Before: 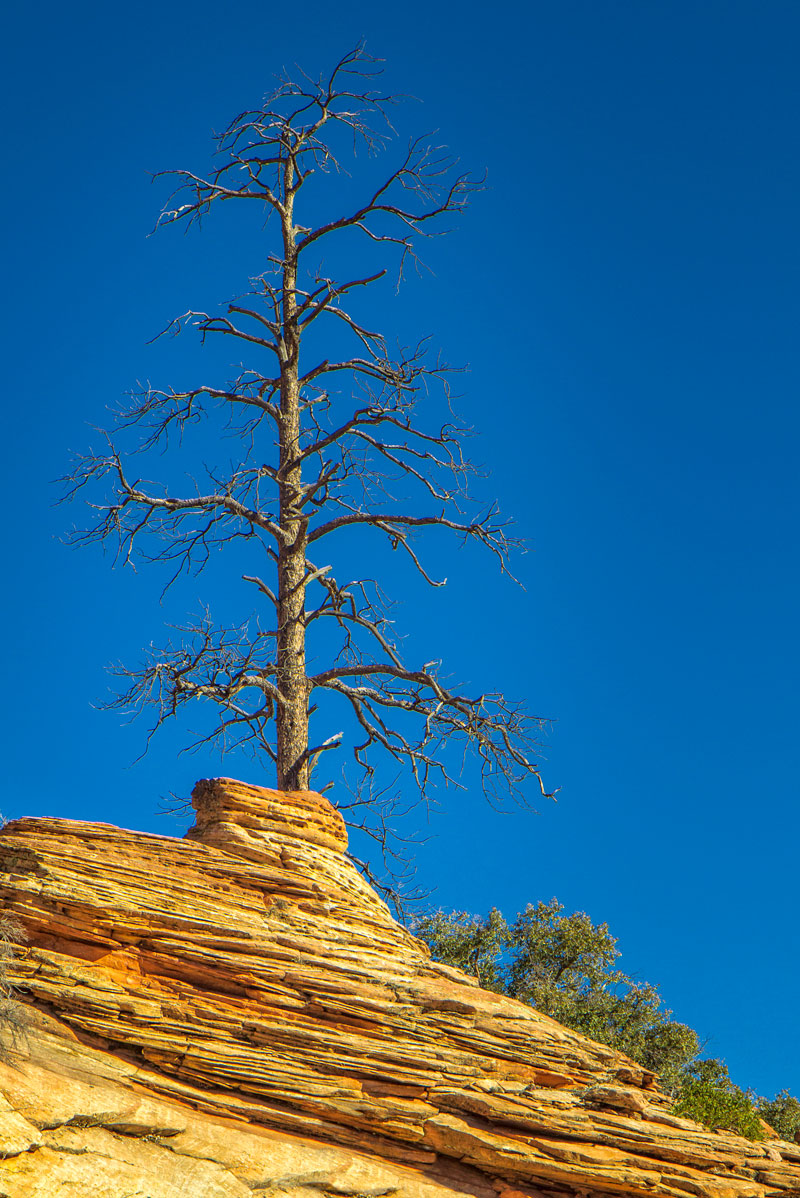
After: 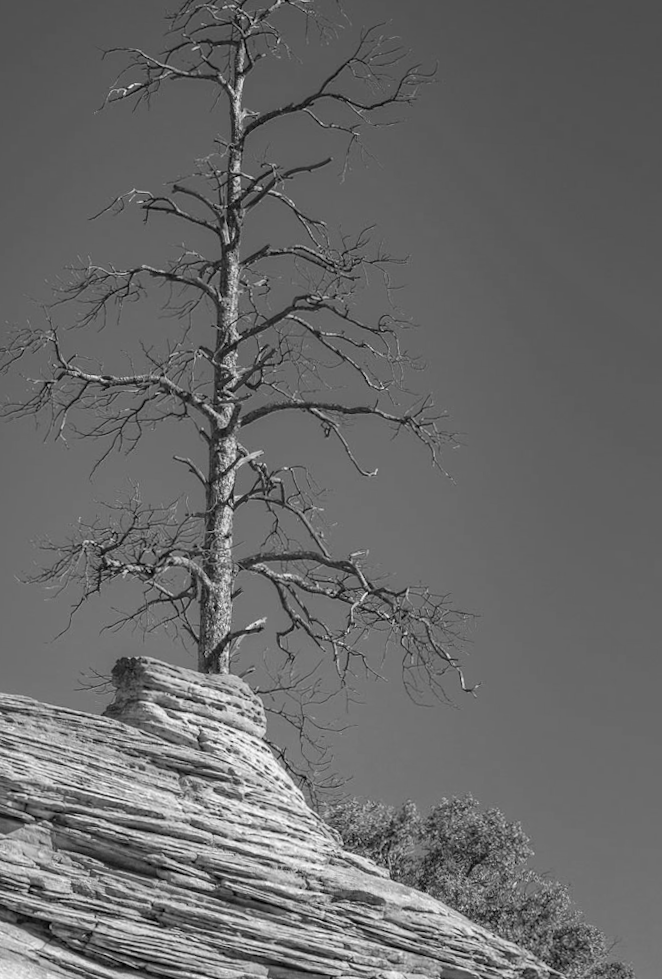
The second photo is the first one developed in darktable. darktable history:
shadows and highlights: shadows 25, highlights -25
rotate and perspective: rotation -0.45°, automatic cropping original format, crop left 0.008, crop right 0.992, crop top 0.012, crop bottom 0.988
monochrome: on, module defaults
crop and rotate: angle -3.27°, left 5.211%, top 5.211%, right 4.607%, bottom 4.607%
